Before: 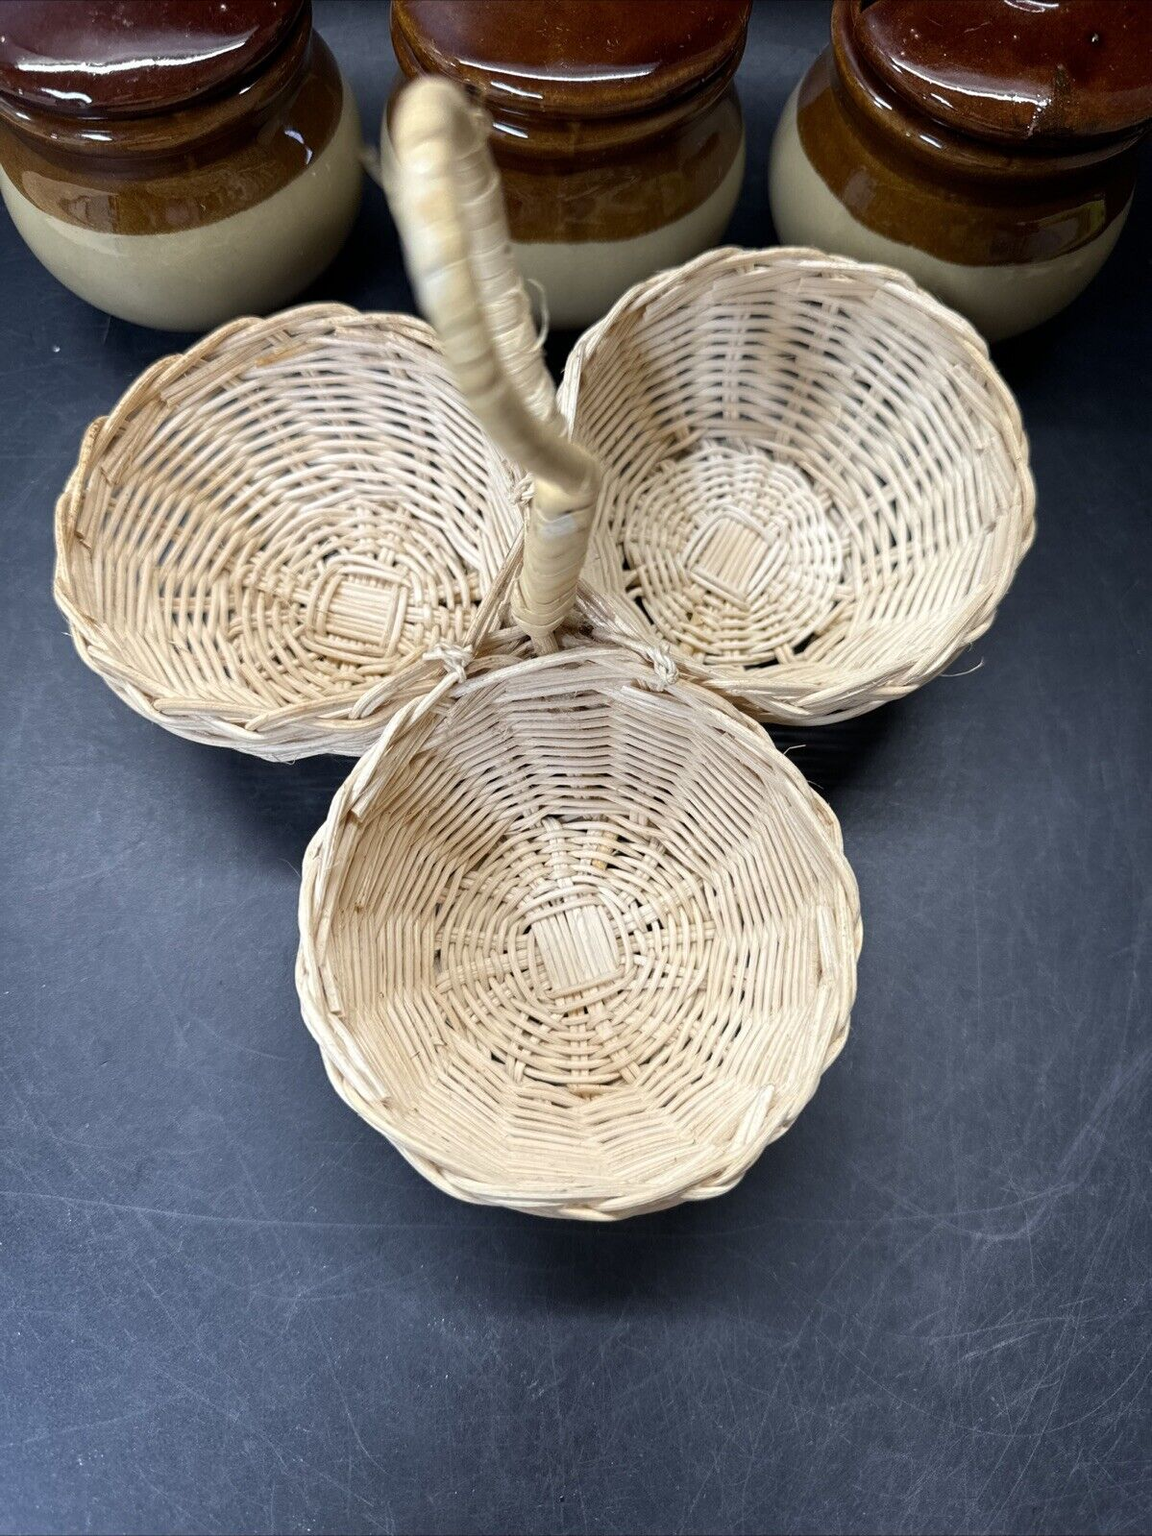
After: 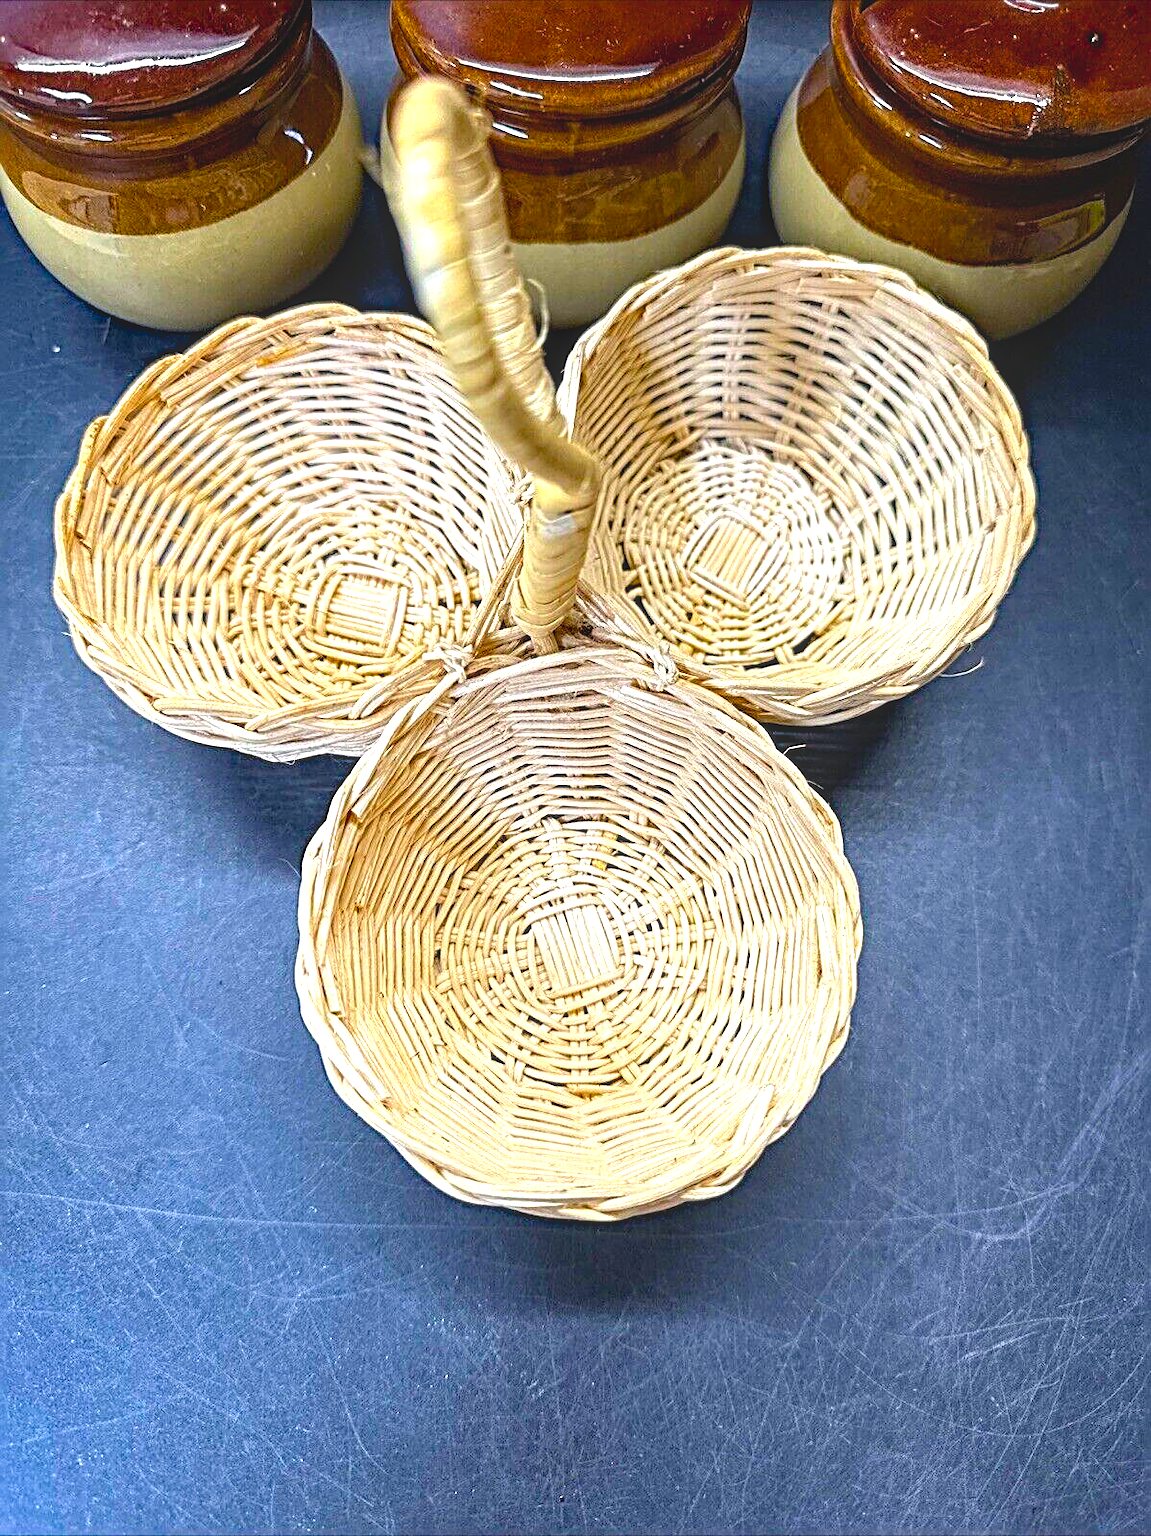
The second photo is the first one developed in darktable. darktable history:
color balance rgb: perceptual saturation grading › global saturation 25%, global vibrance 20%
exposure: black level correction 0, exposure 1.1 EV, compensate highlight preservation false
sharpen: radius 3.025, amount 0.757
contrast brightness saturation: contrast -0.19, saturation 0.19
tone equalizer: on, module defaults
local contrast: on, module defaults
haze removal: strength 0.29, distance 0.25, compatibility mode true, adaptive false
